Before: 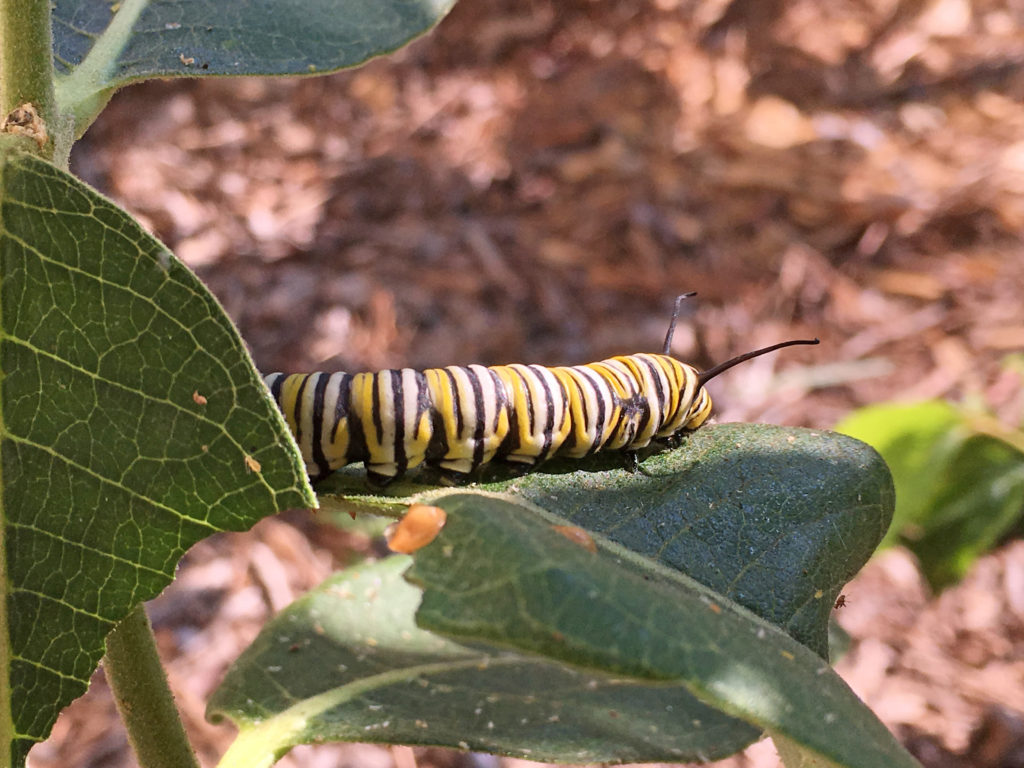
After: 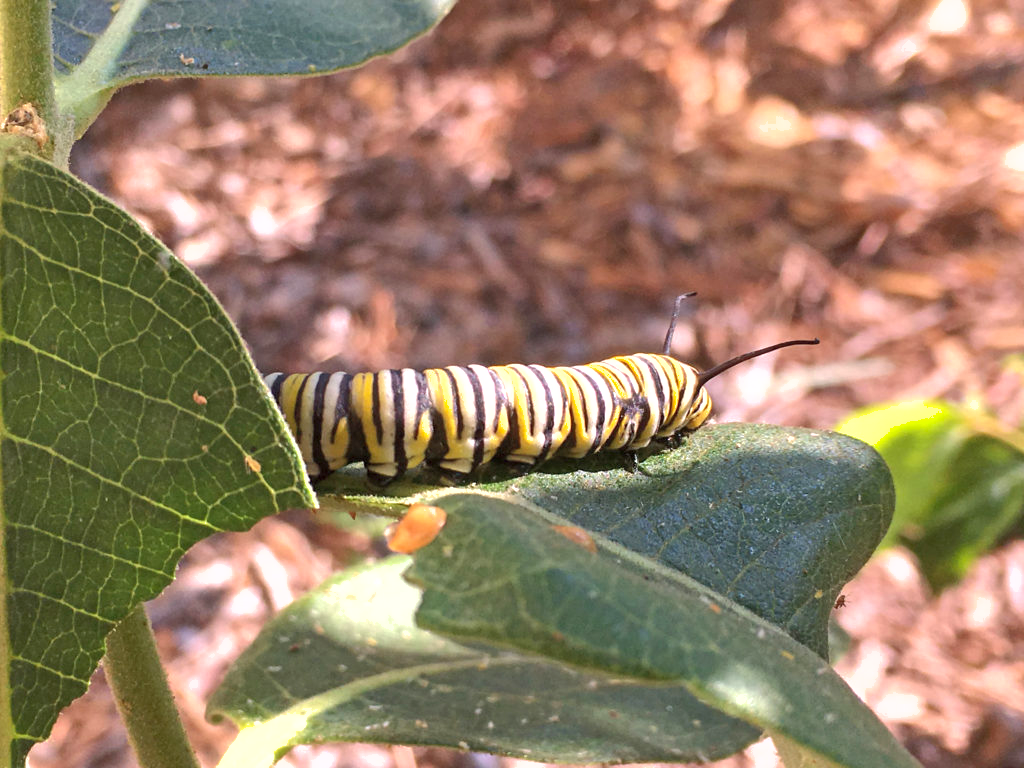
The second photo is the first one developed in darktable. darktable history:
shadows and highlights: on, module defaults
exposure: exposure 0.602 EV, compensate exposure bias true, compensate highlight preservation false
